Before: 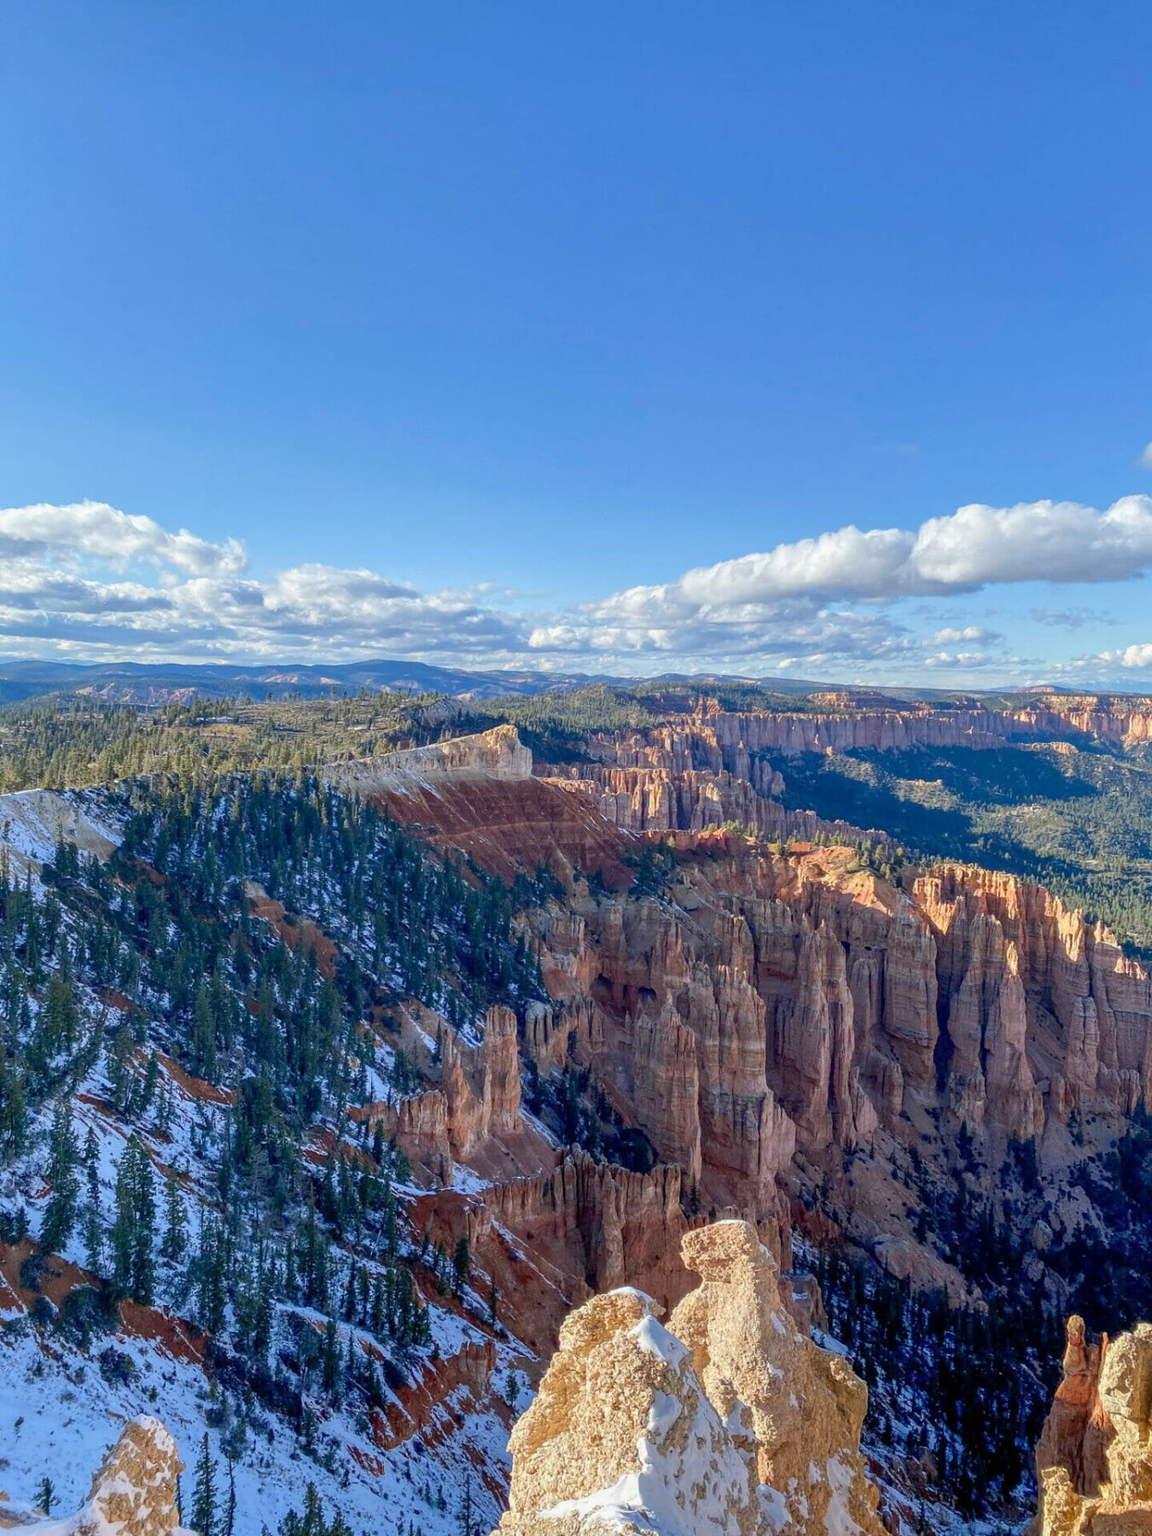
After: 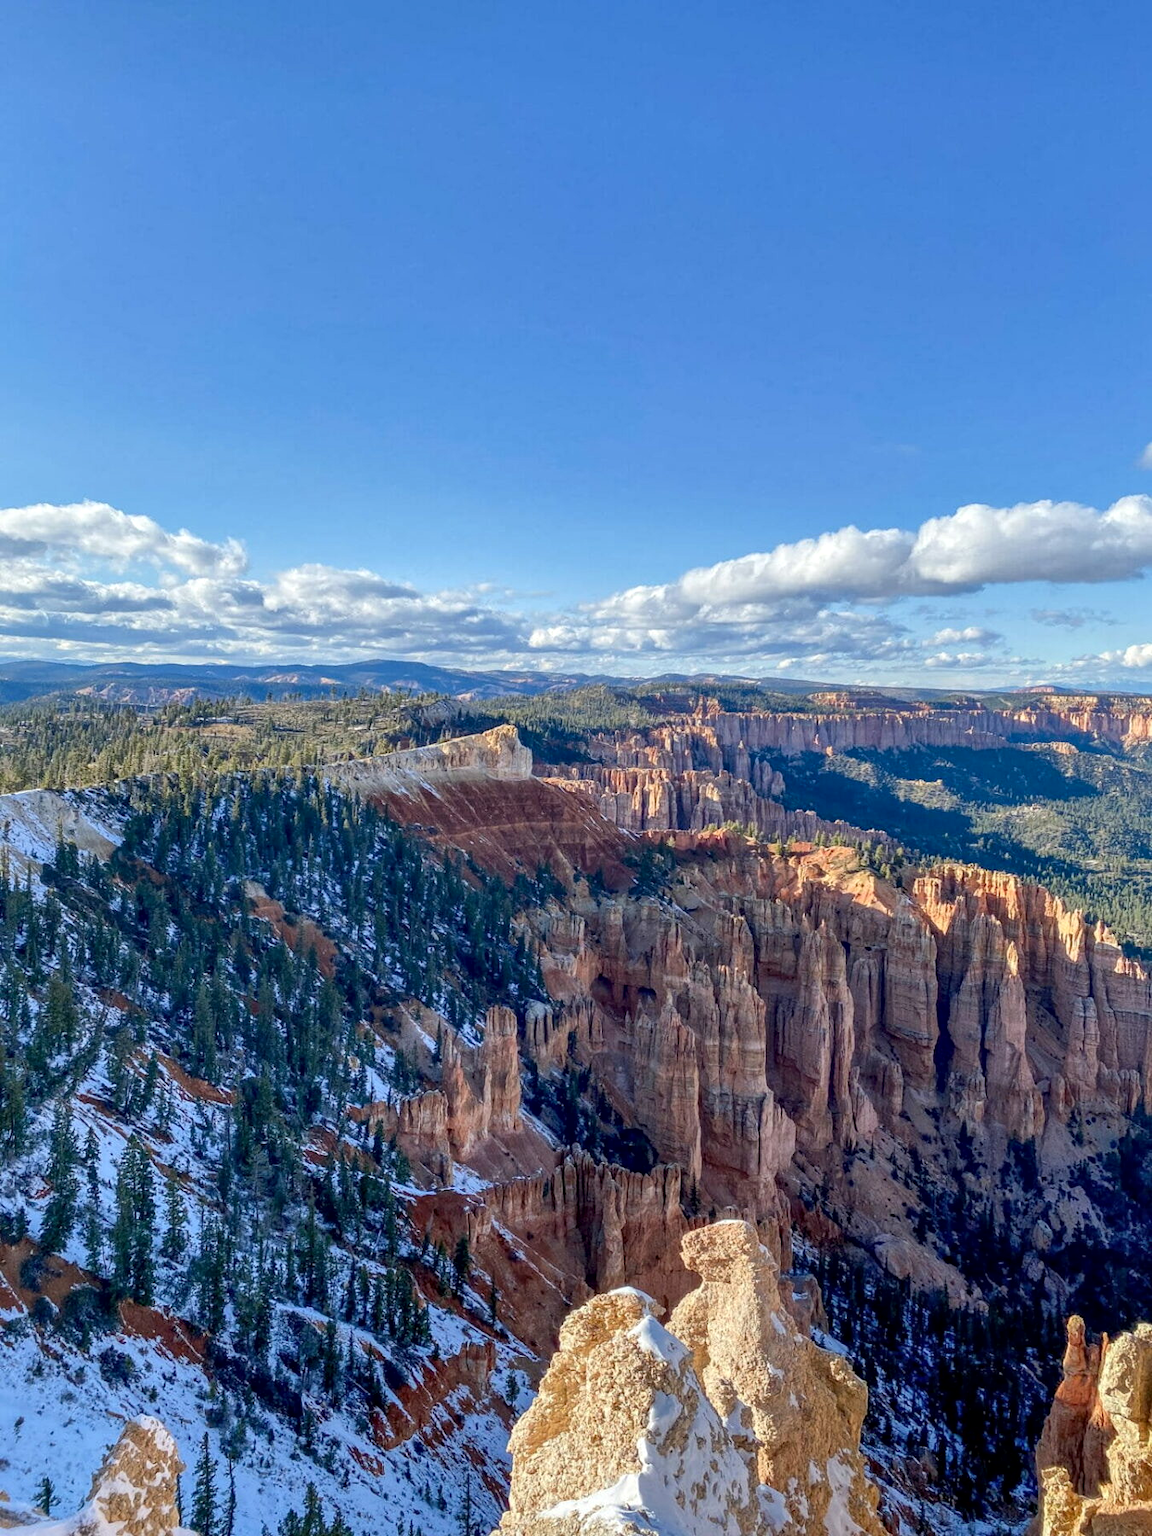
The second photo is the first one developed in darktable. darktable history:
contrast equalizer: octaves 7, y [[0.6 ×6], [0.55 ×6], [0 ×6], [0 ×6], [0 ×6]], mix 0.15
local contrast: mode bilateral grid, contrast 20, coarseness 50, detail 120%, midtone range 0.2
